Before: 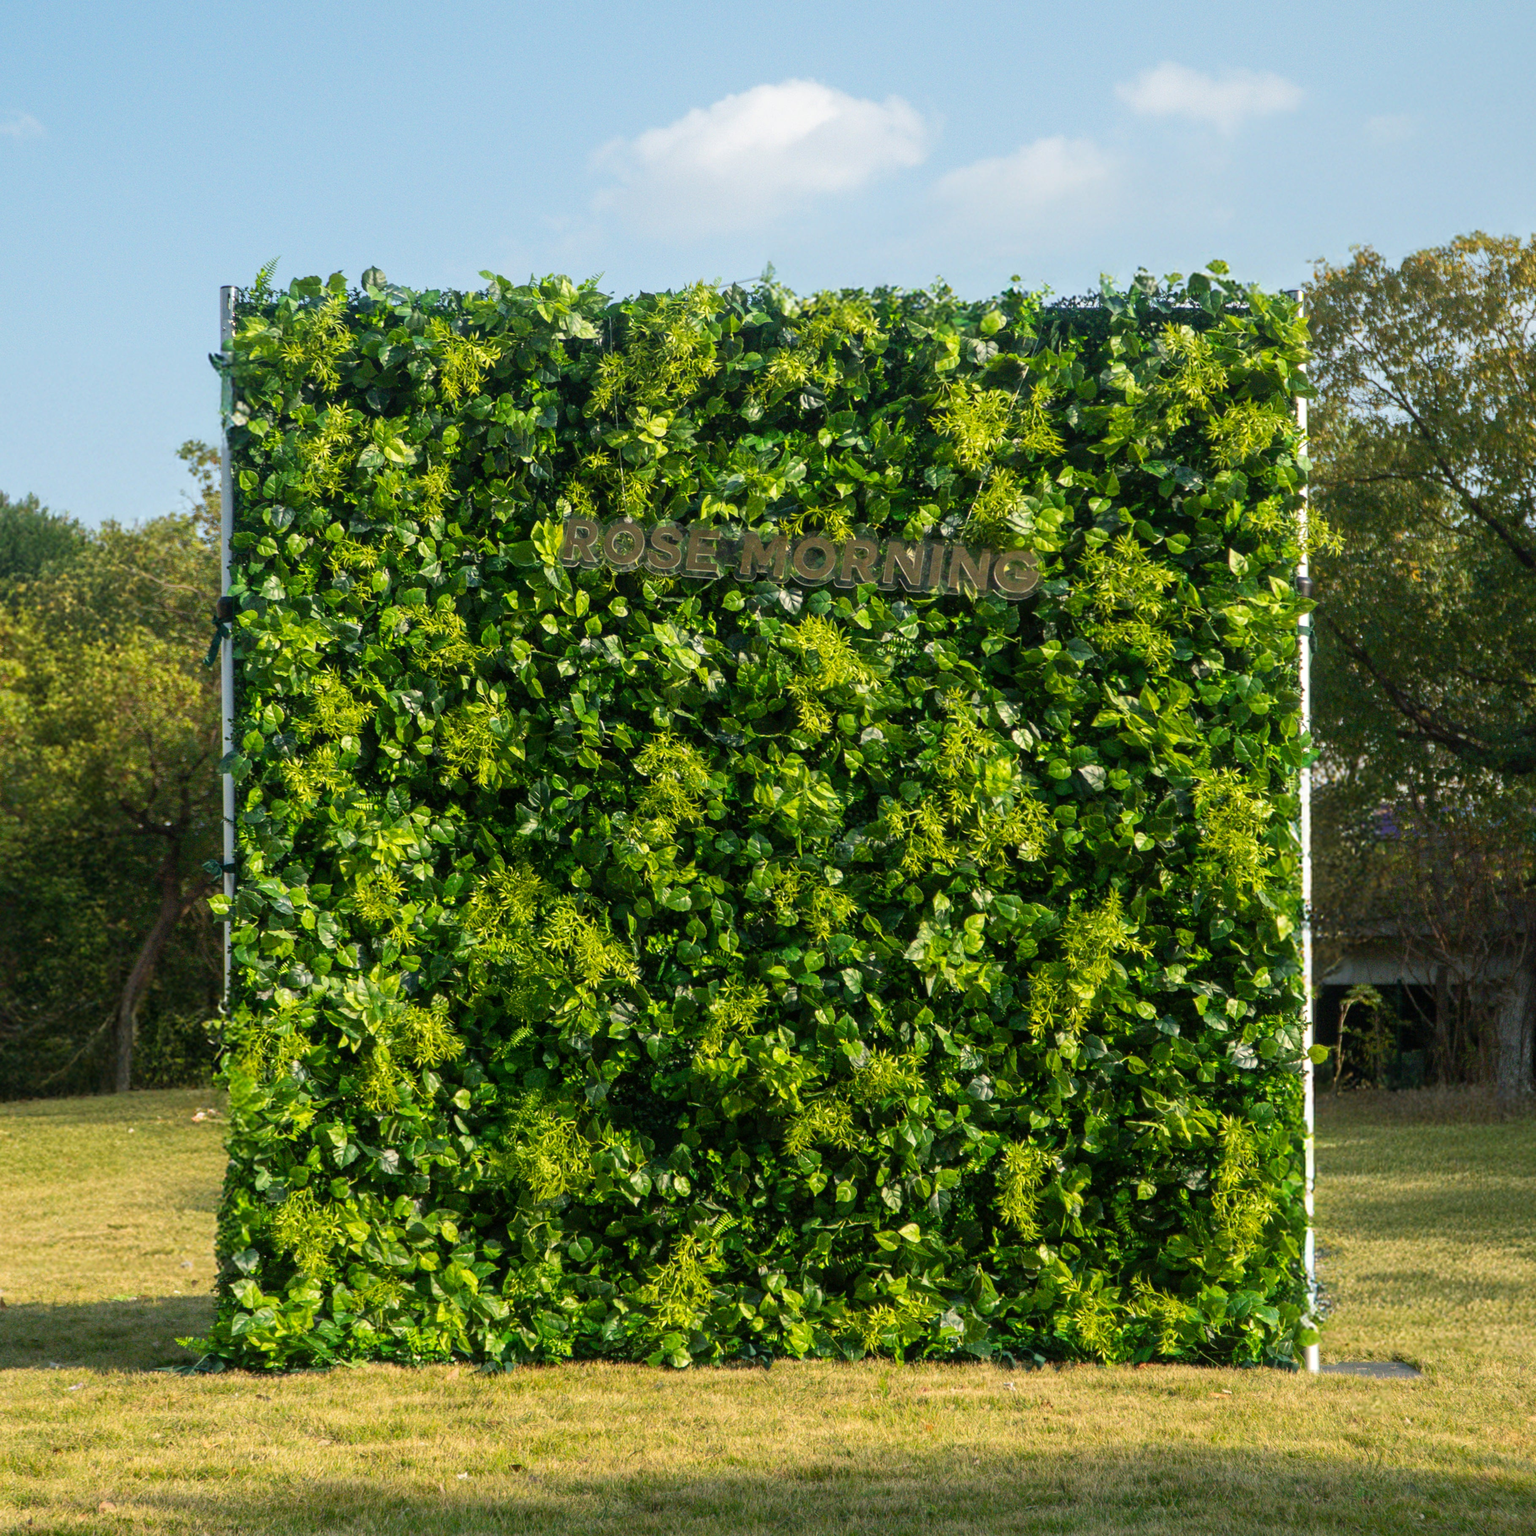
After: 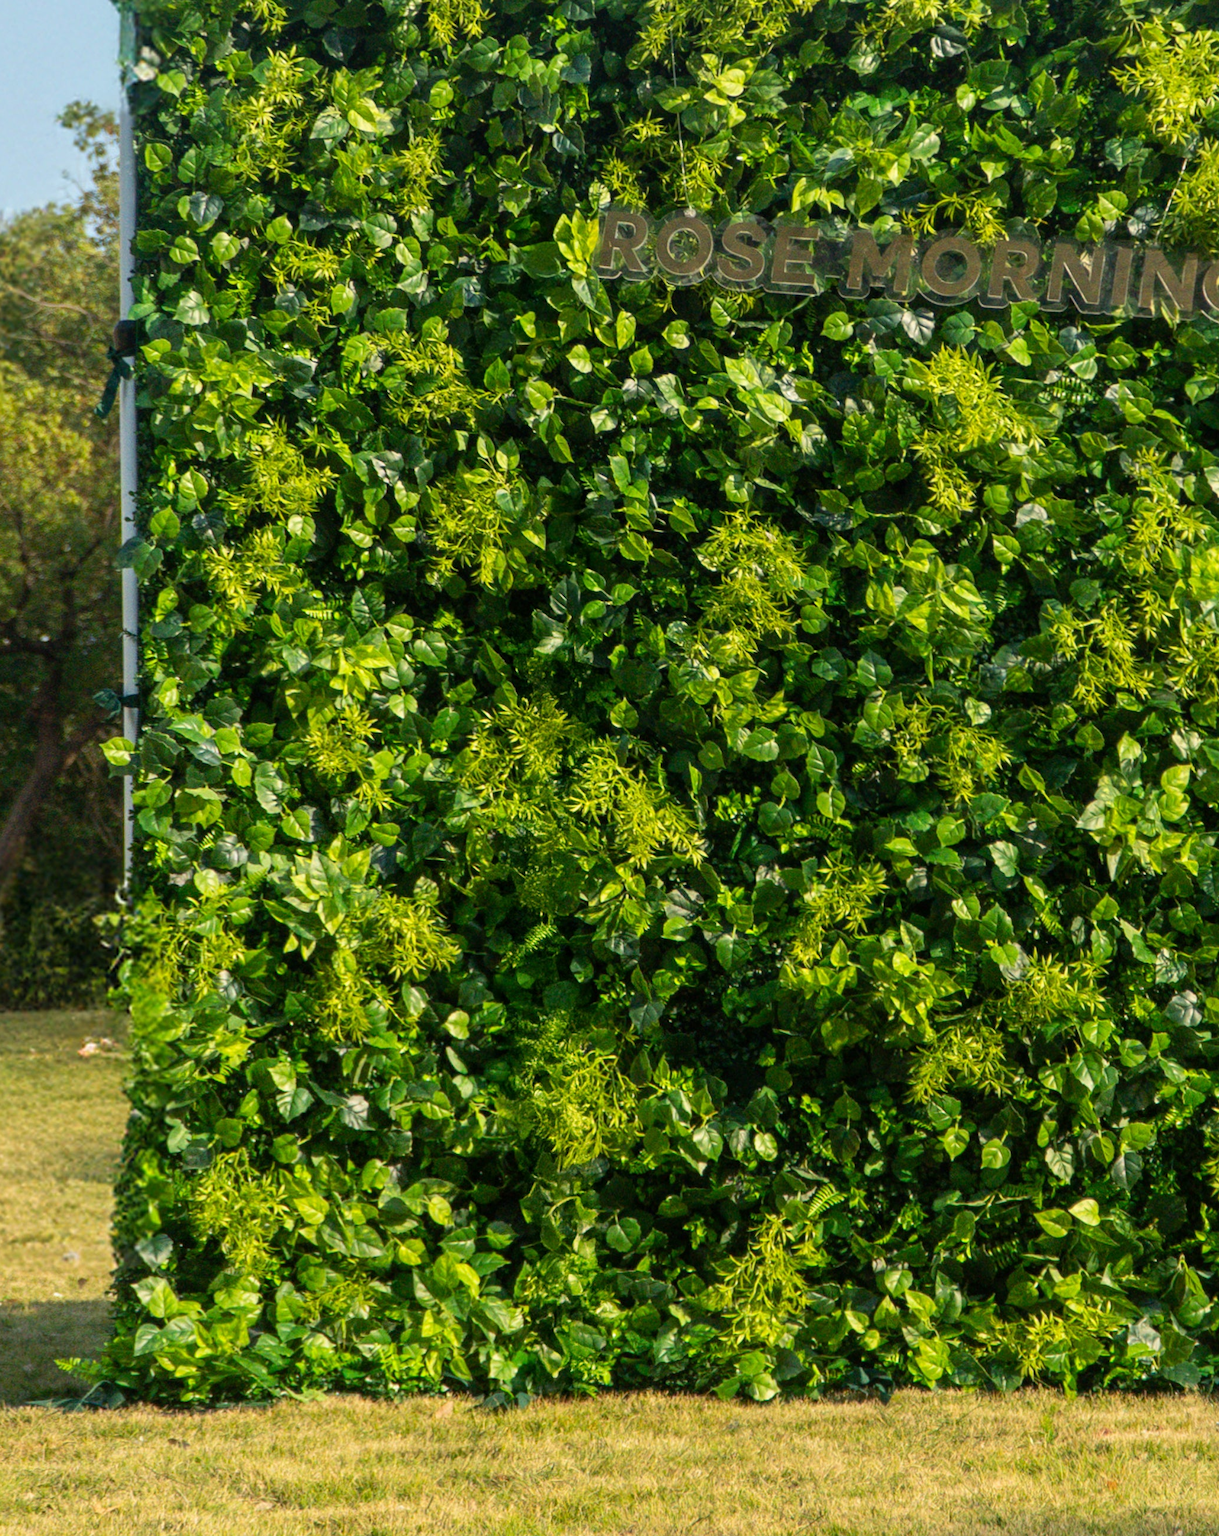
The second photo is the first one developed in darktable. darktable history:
crop: left 8.873%, top 23.993%, right 34.433%, bottom 4.639%
